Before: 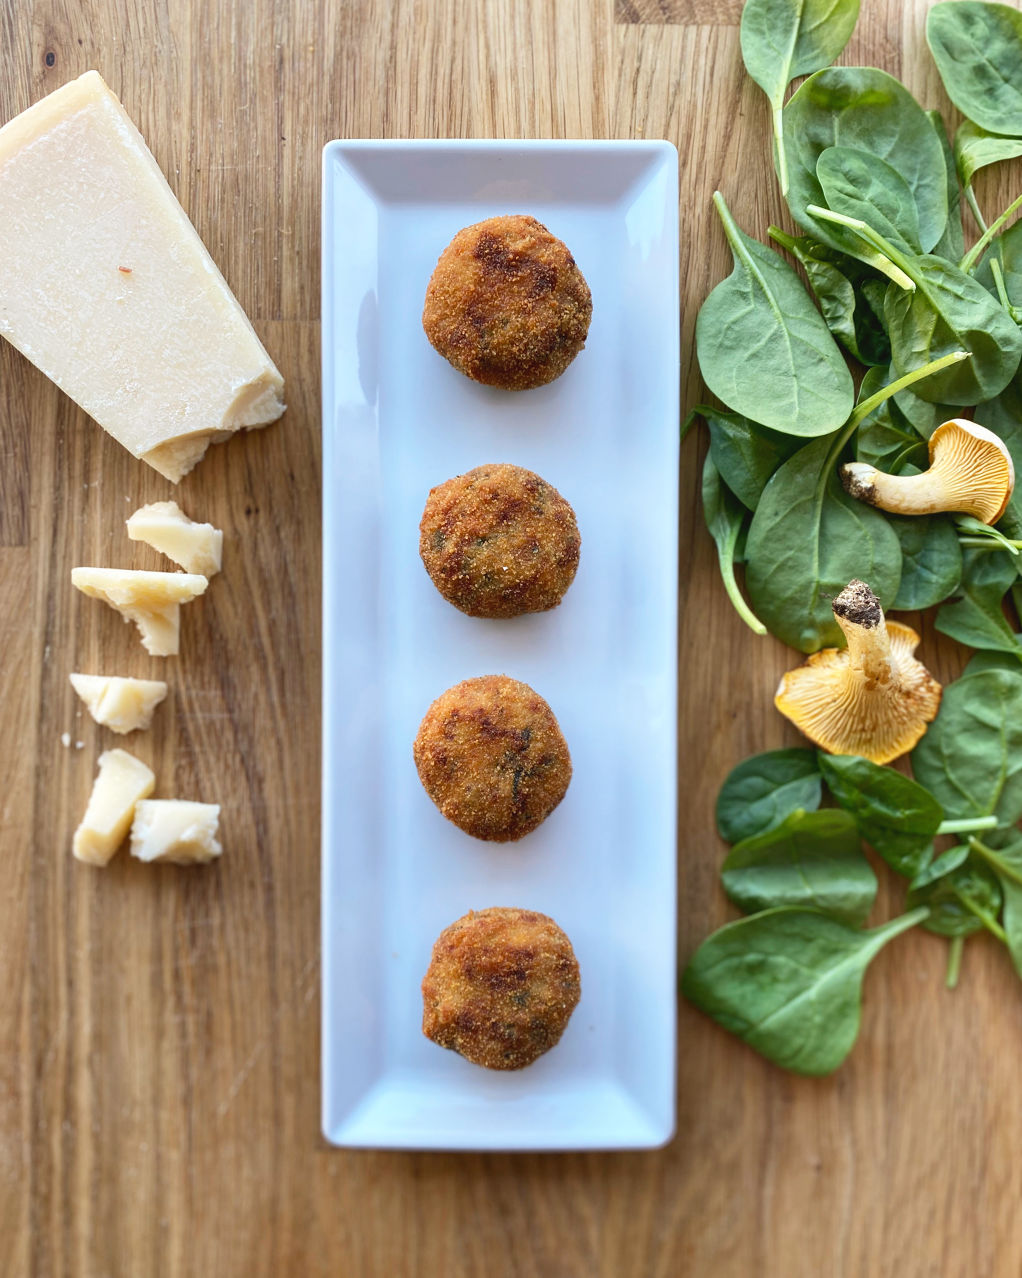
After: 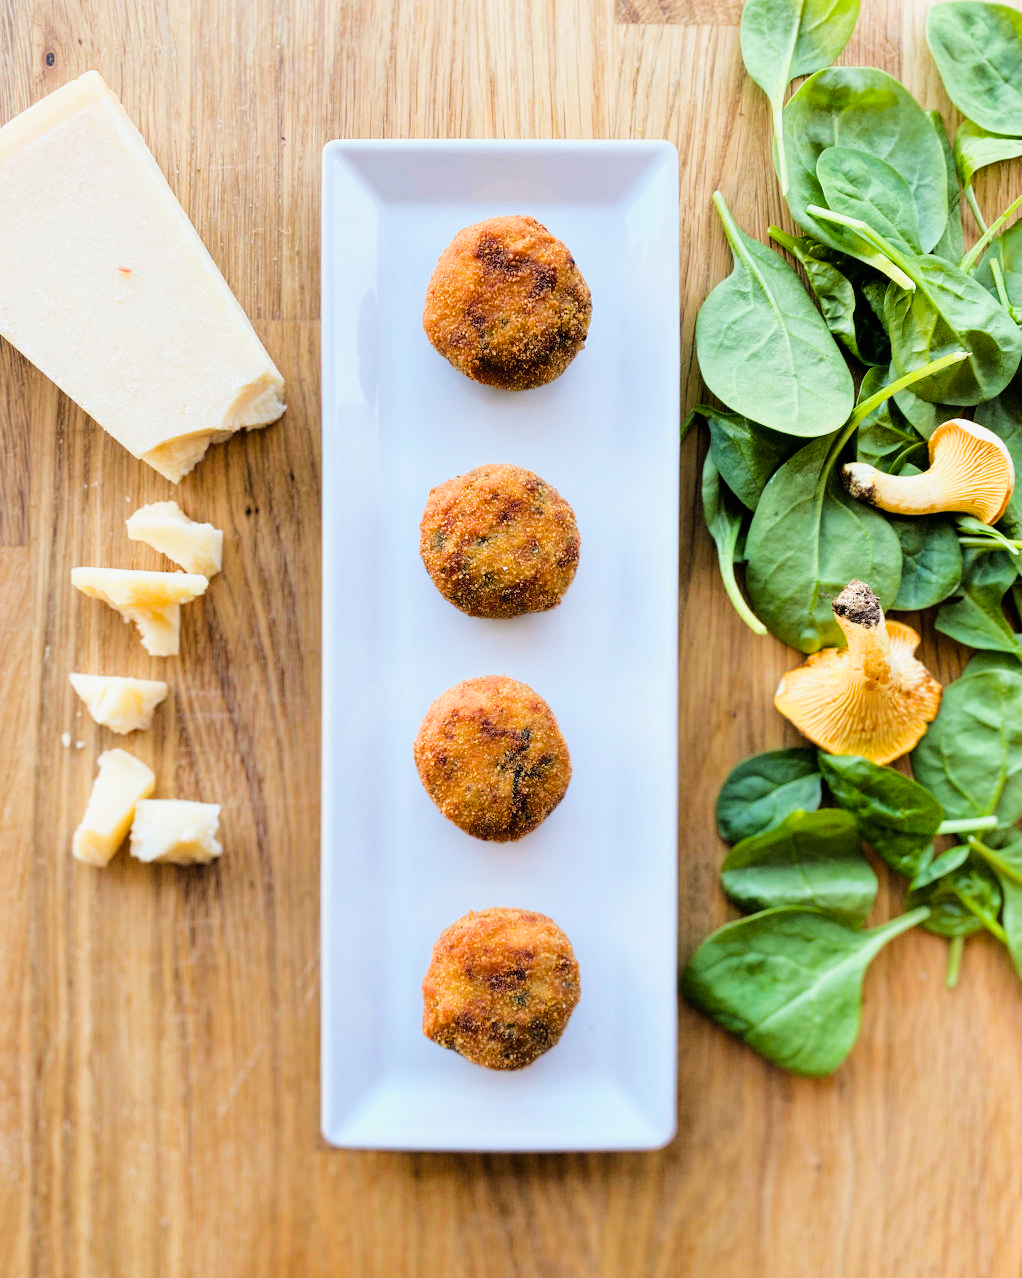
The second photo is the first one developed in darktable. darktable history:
filmic rgb: black relative exposure -5.08 EV, white relative exposure 3.98 EV, hardness 2.9, contrast 1.3, highlights saturation mix -30.98%
color balance rgb: global offset › luminance 0.475%, linear chroma grading › global chroma 14.583%, perceptual saturation grading › global saturation 0.489%, perceptual brilliance grading › mid-tones 9.102%, perceptual brilliance grading › shadows 15.14%, global vibrance 20%
tone equalizer: -8 EV -0.768 EV, -7 EV -0.735 EV, -6 EV -0.629 EV, -5 EV -0.385 EV, -3 EV 0.396 EV, -2 EV 0.6 EV, -1 EV 0.677 EV, +0 EV 0.732 EV
